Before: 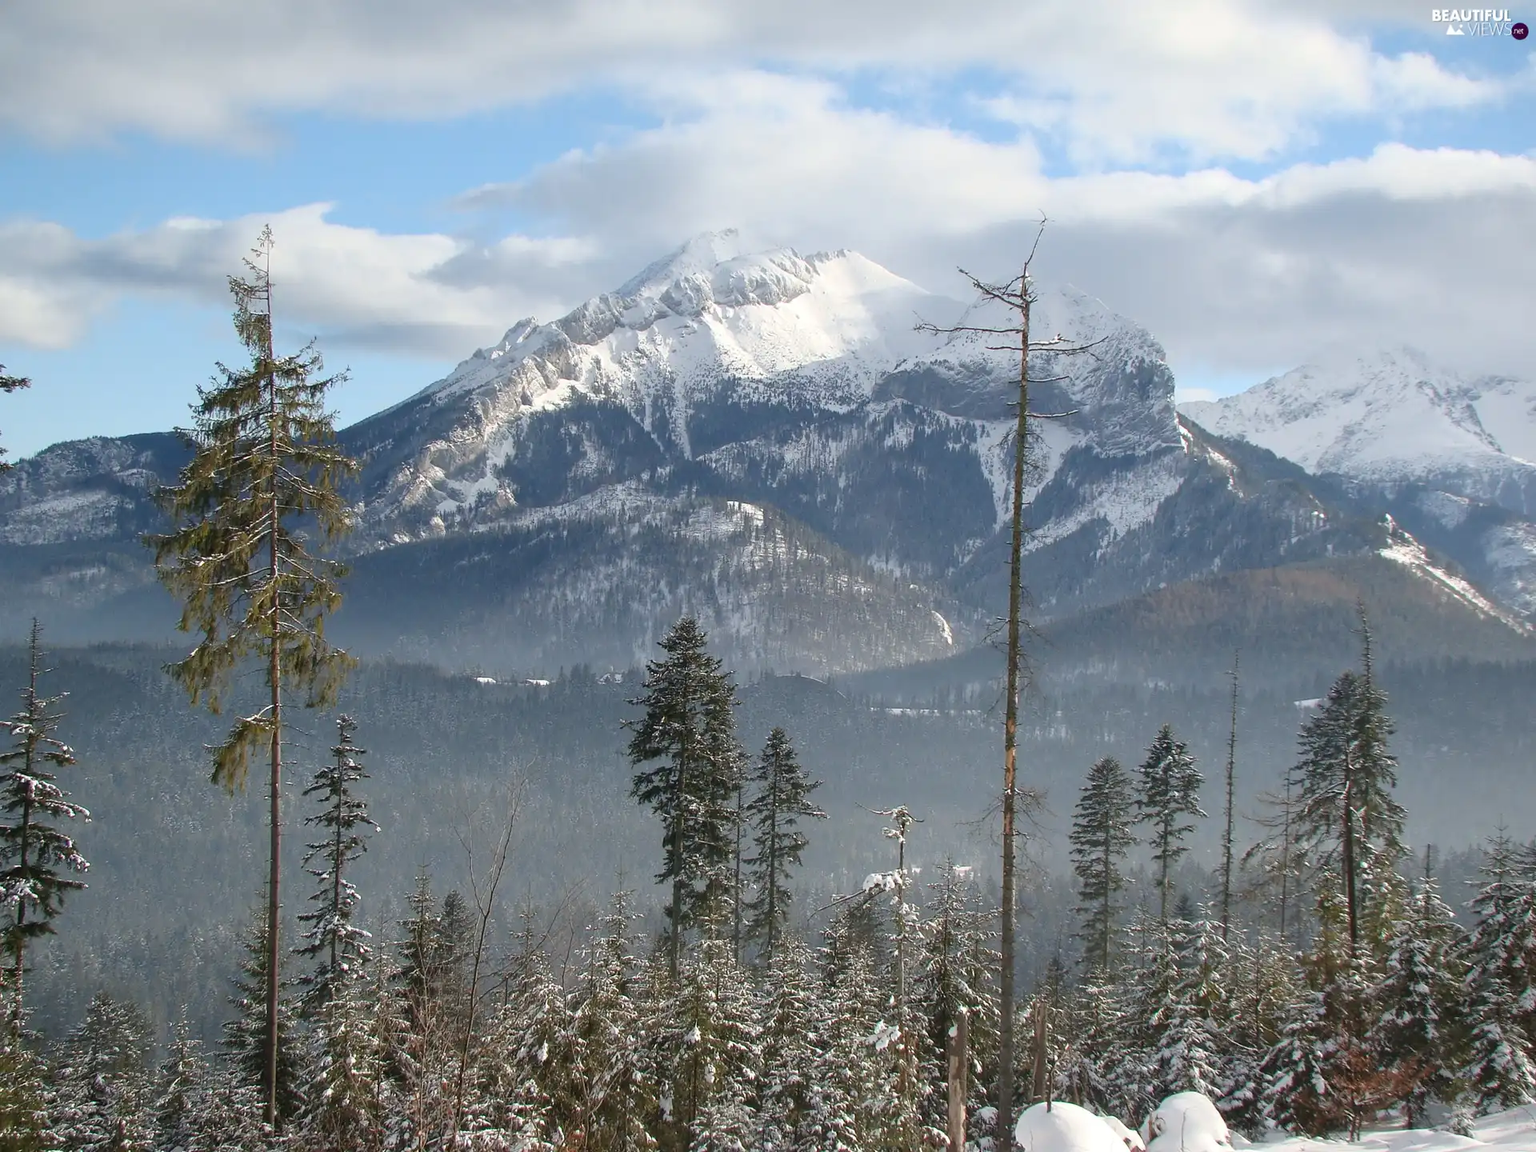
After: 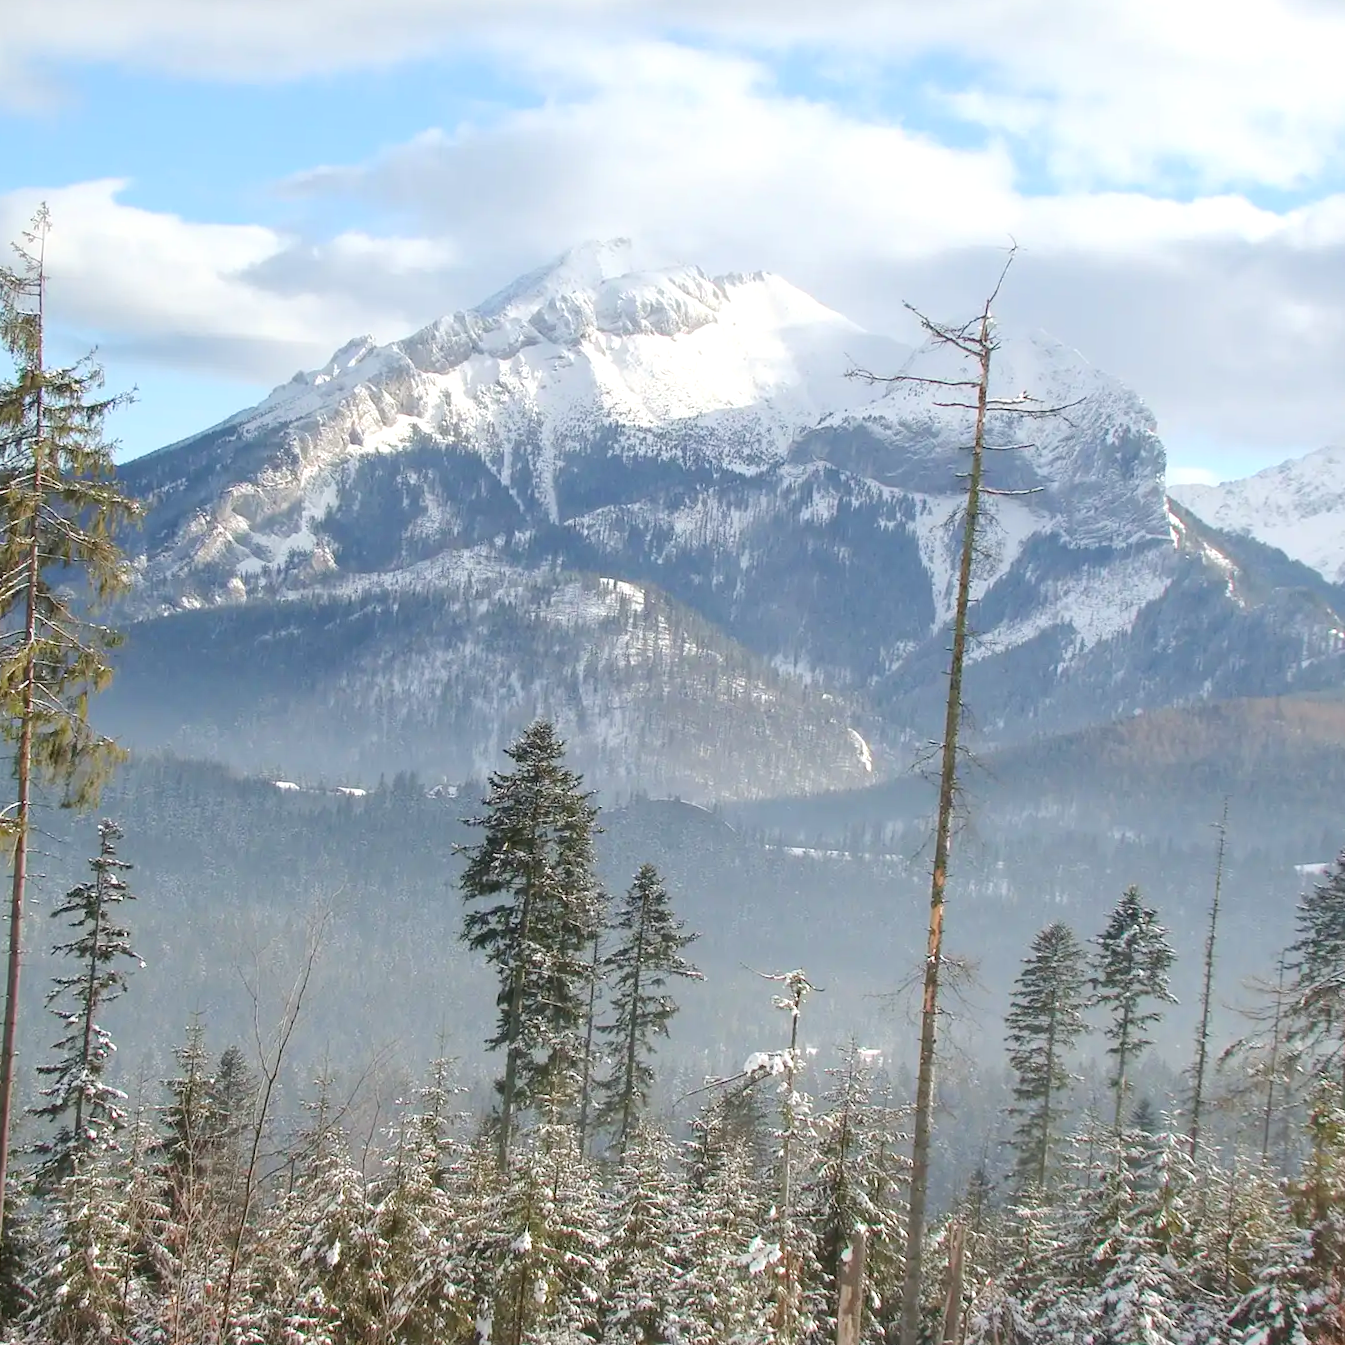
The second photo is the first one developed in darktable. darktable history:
tone equalizer: -8 EV 0.977 EV, -7 EV 1.01 EV, -6 EV 1.04 EV, -5 EV 0.996 EV, -4 EV 0.998 EV, -3 EV 0.737 EV, -2 EV 0.523 EV, -1 EV 0.267 EV, edges refinement/feathering 500, mask exposure compensation -1.57 EV, preserve details no
crop and rotate: angle -3.02°, left 14.059%, top 0.024%, right 11.033%, bottom 0.082%
